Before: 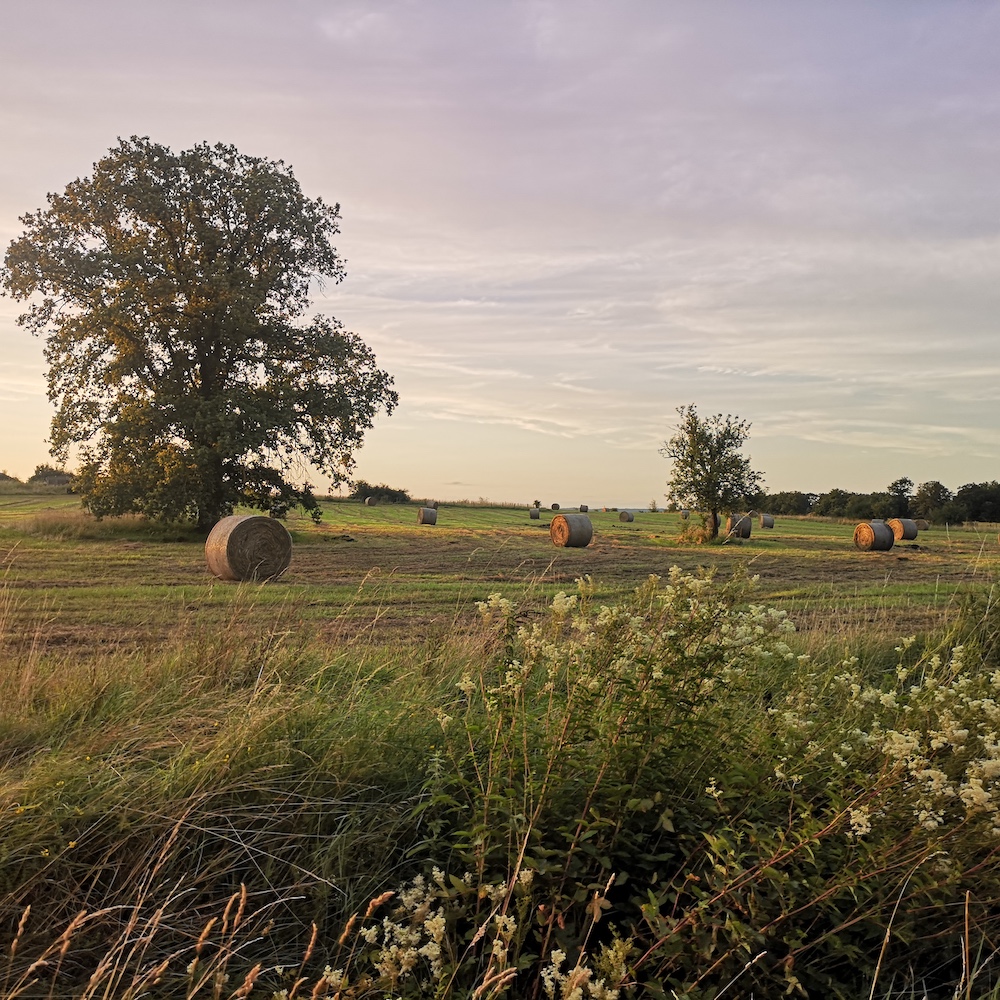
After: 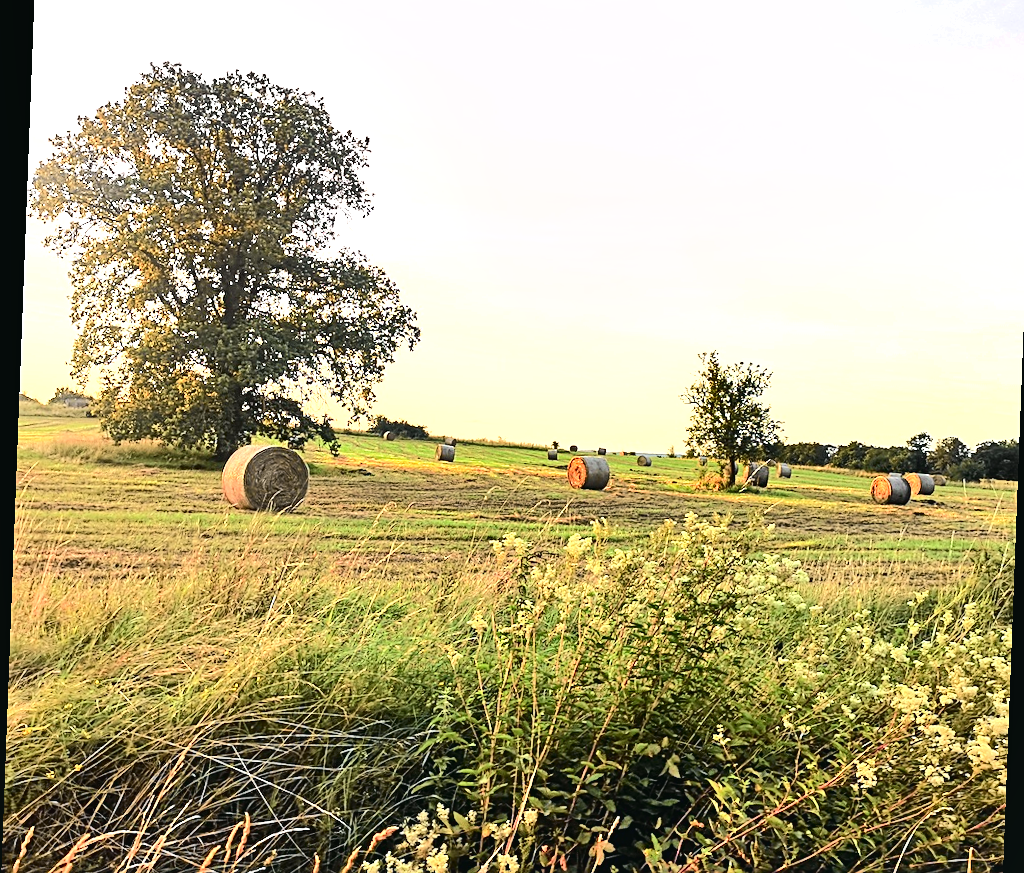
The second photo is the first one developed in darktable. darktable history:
tone curve: curves: ch0 [(0, 0.022) (0.114, 0.083) (0.281, 0.315) (0.447, 0.557) (0.588, 0.711) (0.786, 0.839) (0.999, 0.949)]; ch1 [(0, 0) (0.389, 0.352) (0.458, 0.433) (0.486, 0.474) (0.509, 0.505) (0.535, 0.53) (0.555, 0.557) (0.586, 0.622) (0.677, 0.724) (1, 1)]; ch2 [(0, 0) (0.369, 0.388) (0.449, 0.431) (0.501, 0.5) (0.528, 0.52) (0.561, 0.59) (0.697, 0.721) (1, 1)], color space Lab, independent channels, preserve colors none
crop: top 7.625%, bottom 8.027%
sharpen: on, module defaults
exposure: black level correction 0, exposure 1.2 EV, compensate highlight preservation false
shadows and highlights: white point adjustment 1, soften with gaussian
tone equalizer: -8 EV -0.417 EV, -7 EV -0.389 EV, -6 EV -0.333 EV, -5 EV -0.222 EV, -3 EV 0.222 EV, -2 EV 0.333 EV, -1 EV 0.389 EV, +0 EV 0.417 EV, edges refinement/feathering 500, mask exposure compensation -1.57 EV, preserve details no
rotate and perspective: rotation 2.17°, automatic cropping off
